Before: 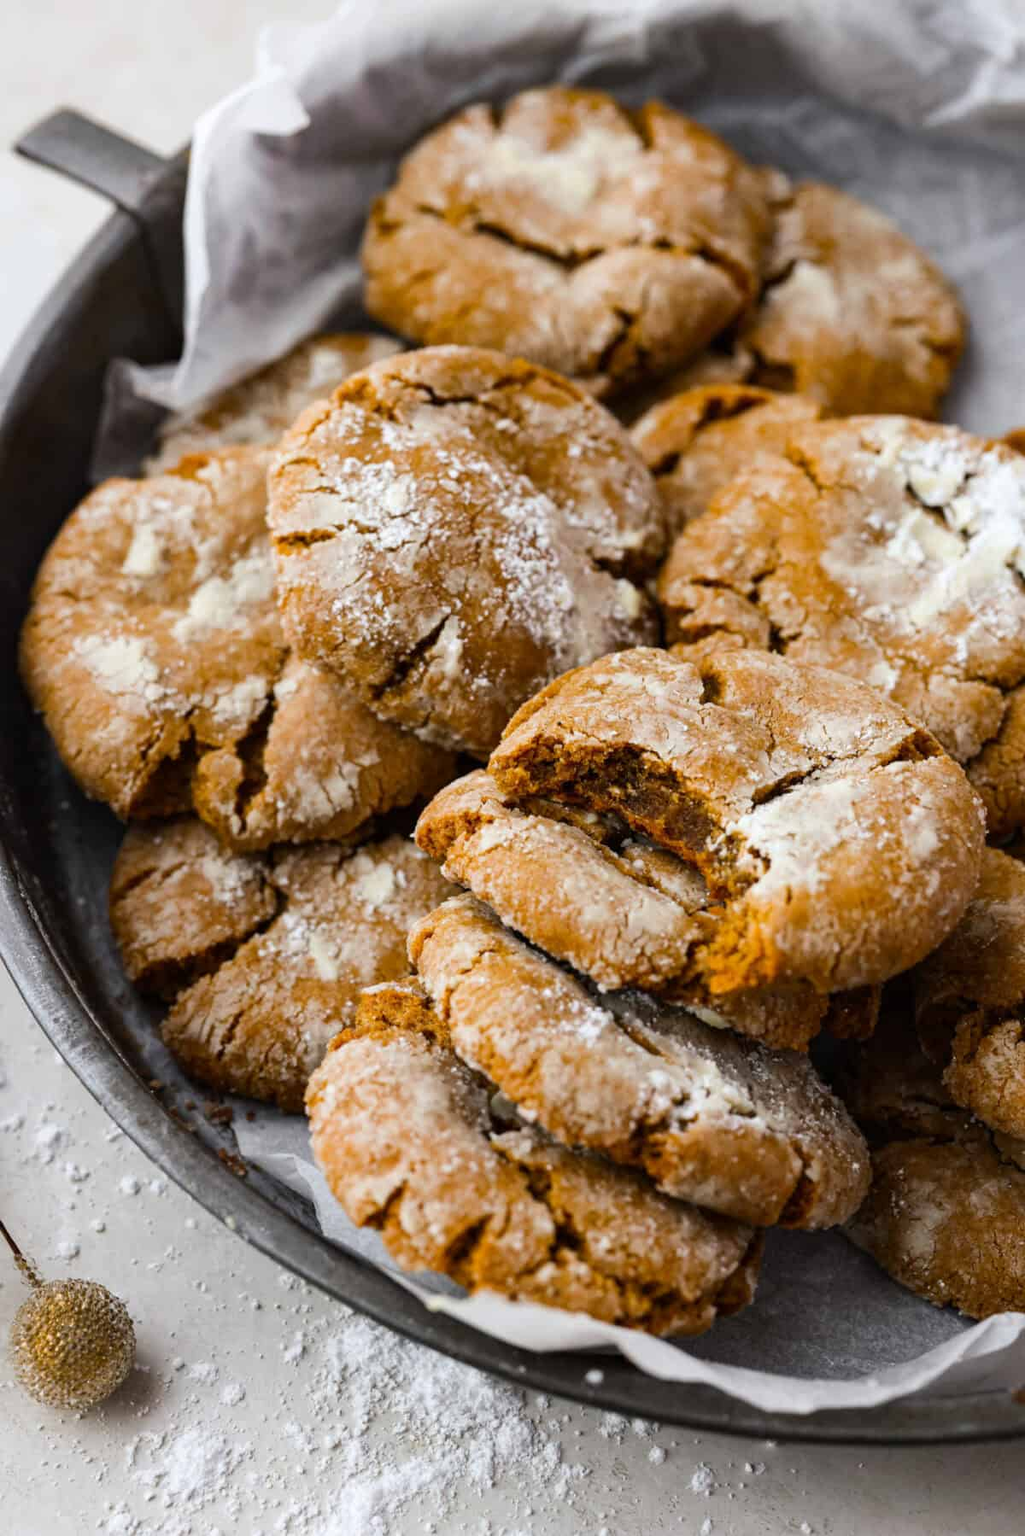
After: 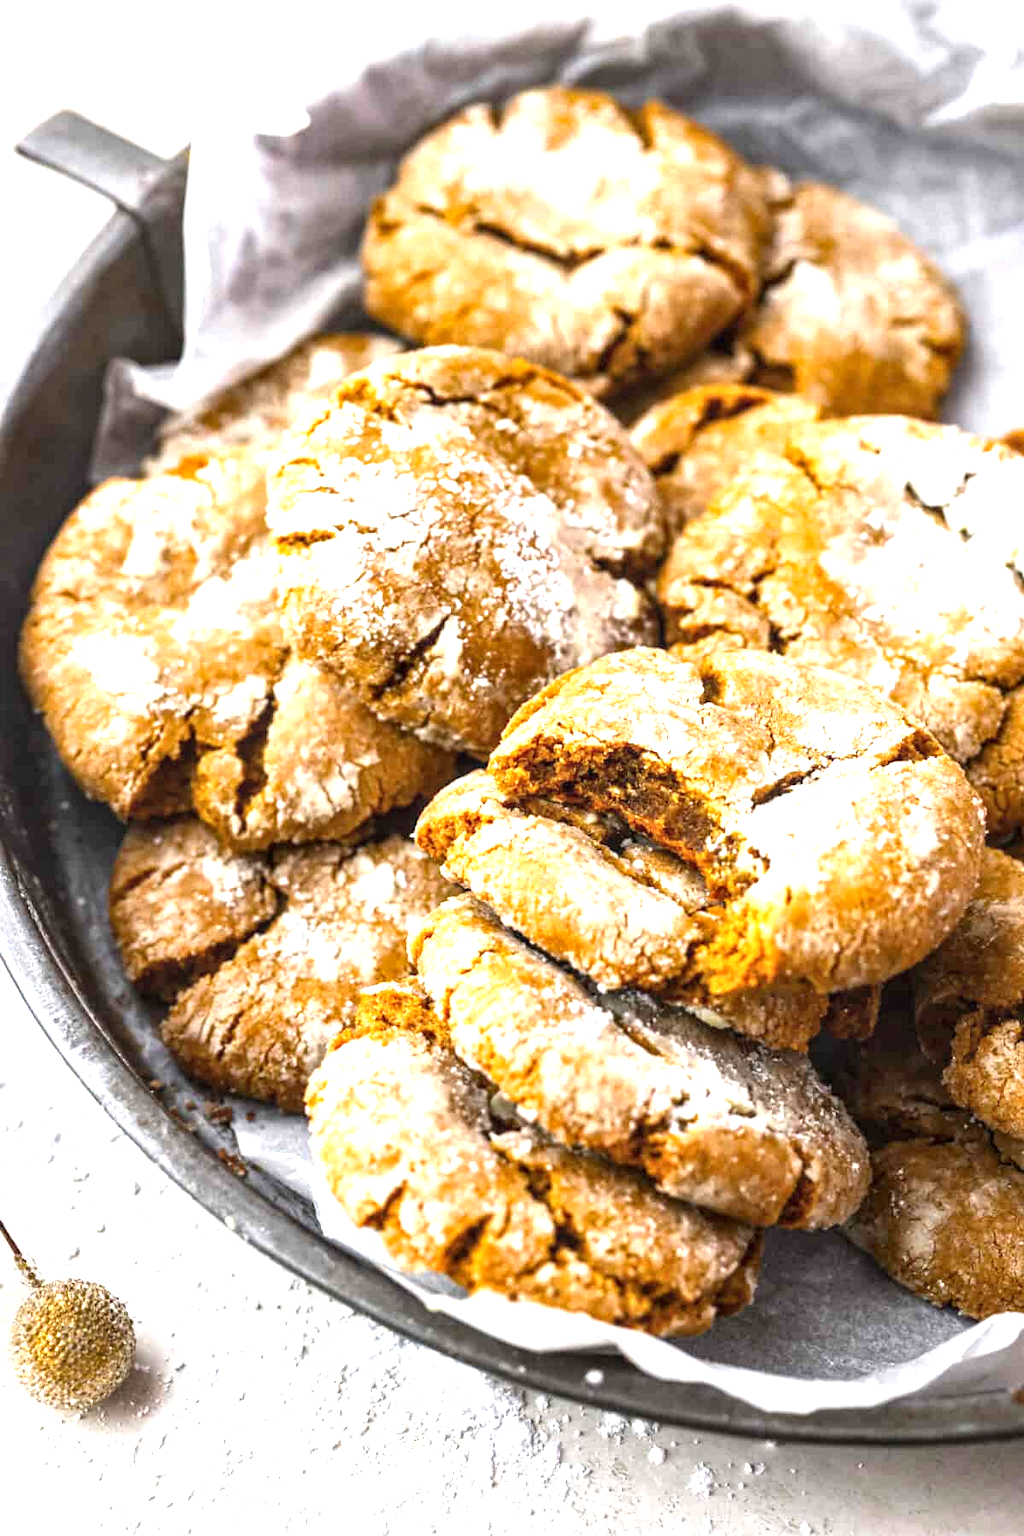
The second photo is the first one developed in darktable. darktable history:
exposure: black level correction 0, exposure 1.39 EV, compensate highlight preservation false
local contrast: on, module defaults
